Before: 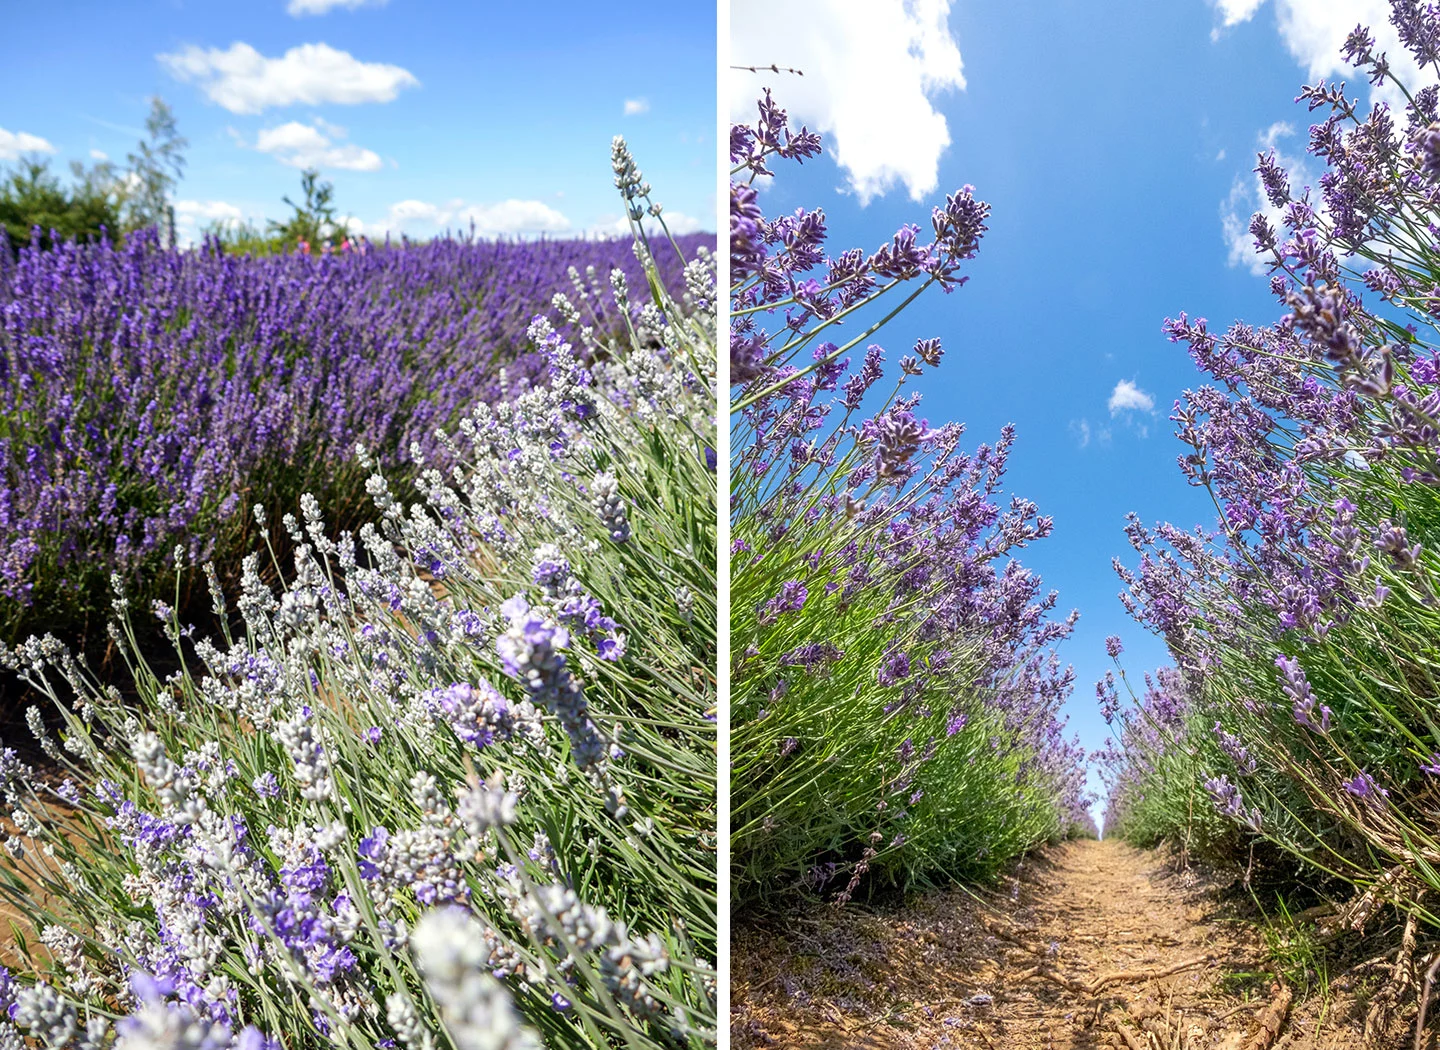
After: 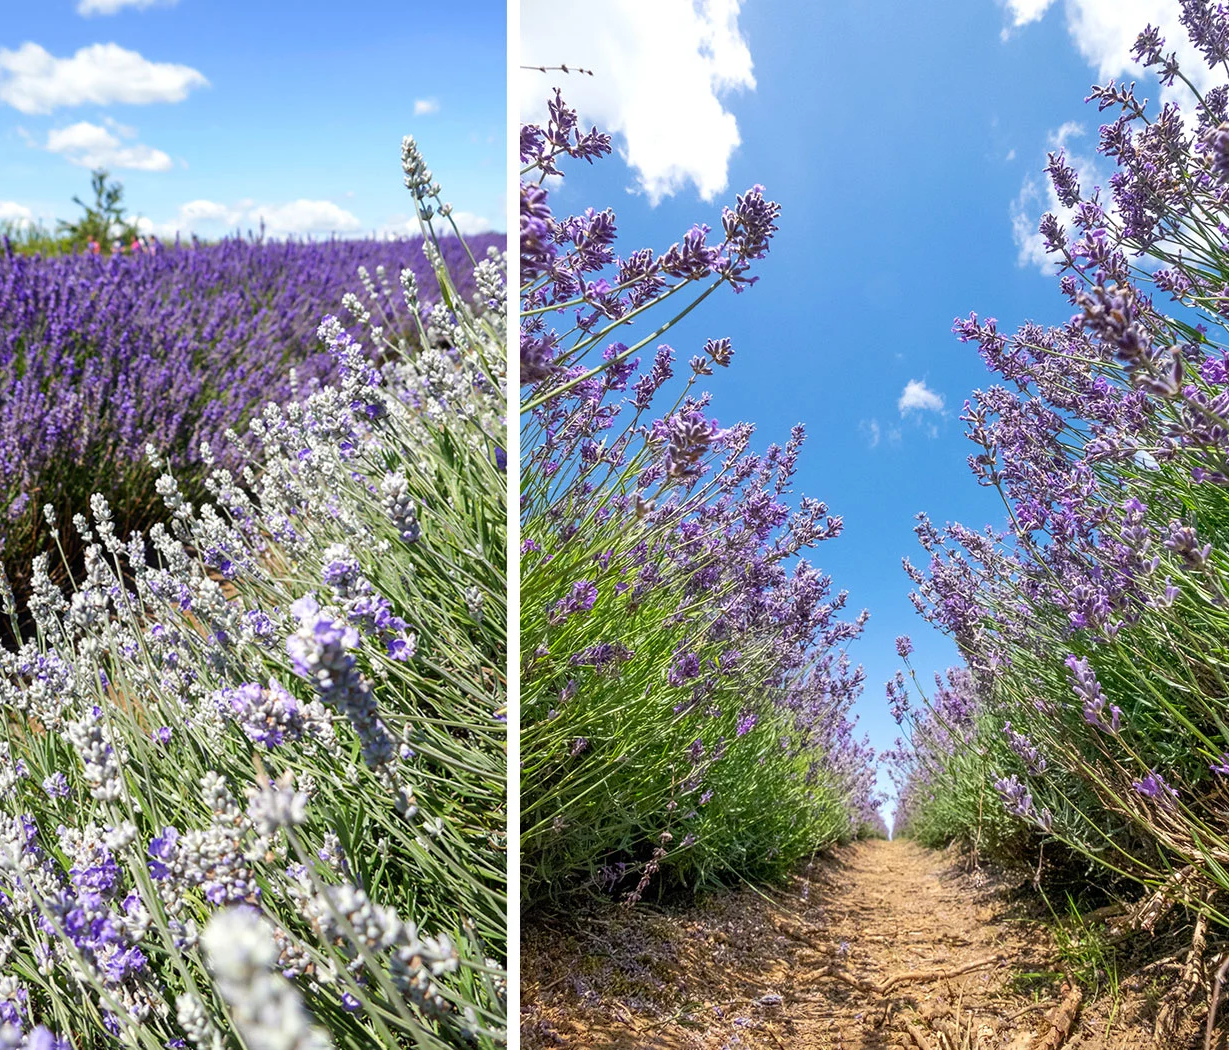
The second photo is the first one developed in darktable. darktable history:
crop and rotate: left 14.593%
